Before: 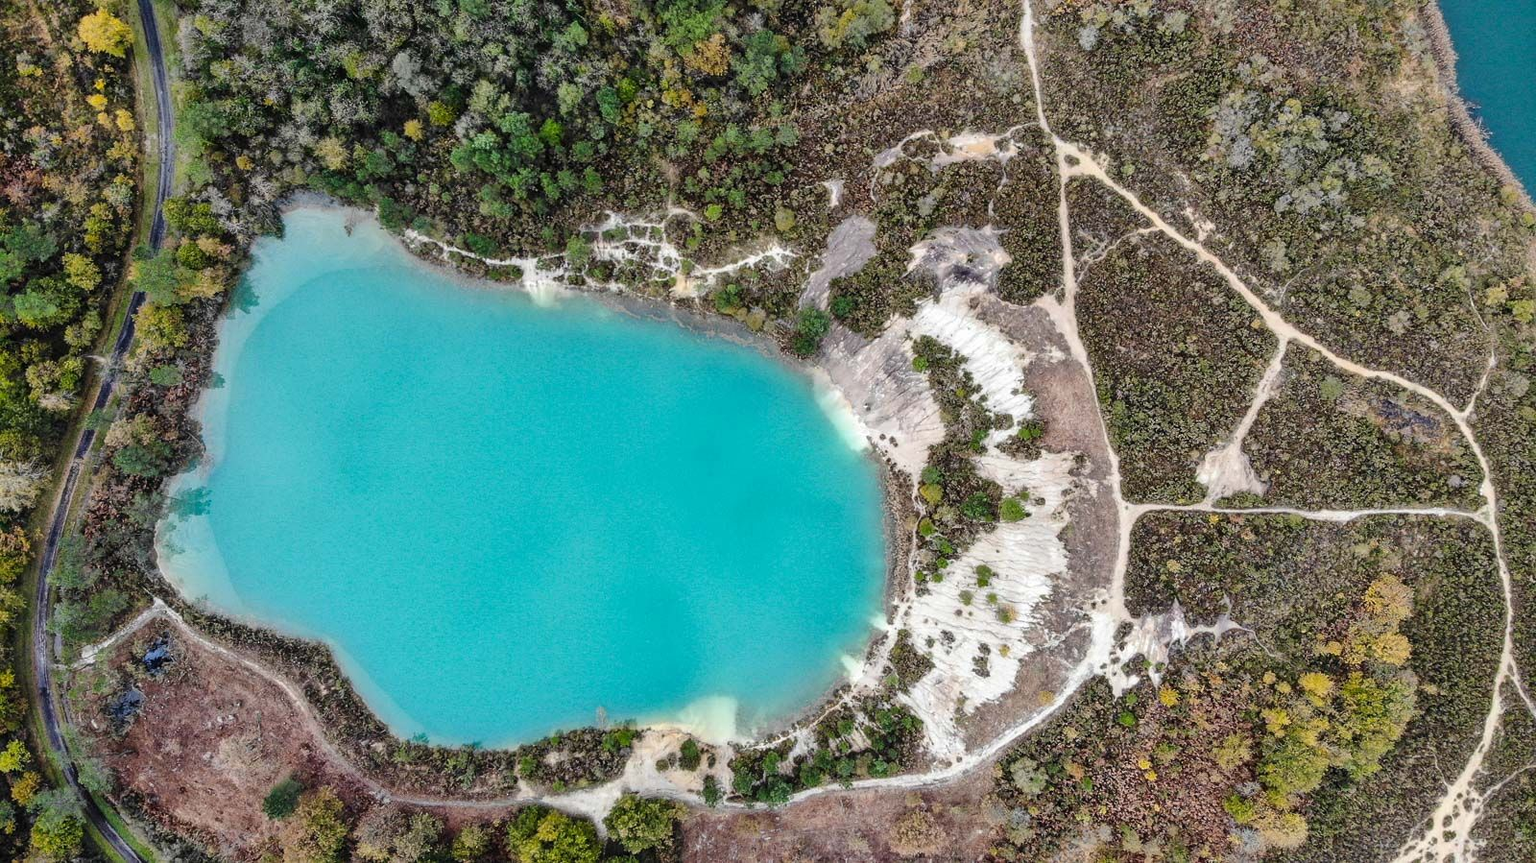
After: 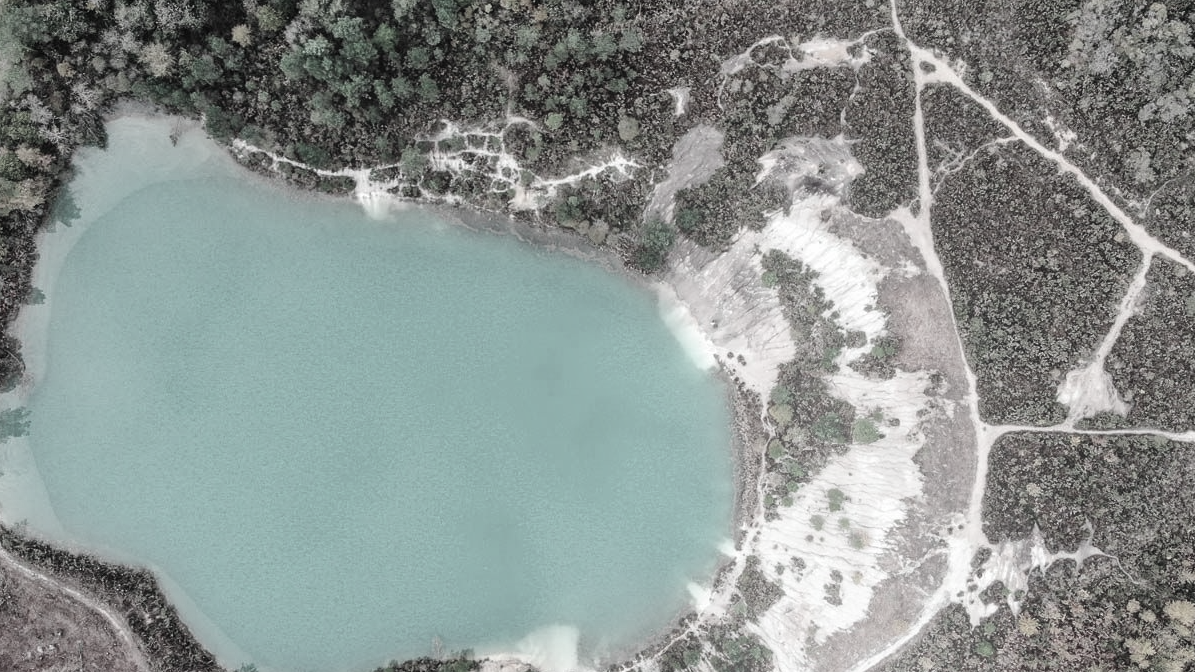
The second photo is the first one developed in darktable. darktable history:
crop and rotate: left 11.831%, top 11.346%, right 13.429%, bottom 13.899%
color contrast: green-magenta contrast 0.3, blue-yellow contrast 0.15
bloom: threshold 82.5%, strength 16.25%
